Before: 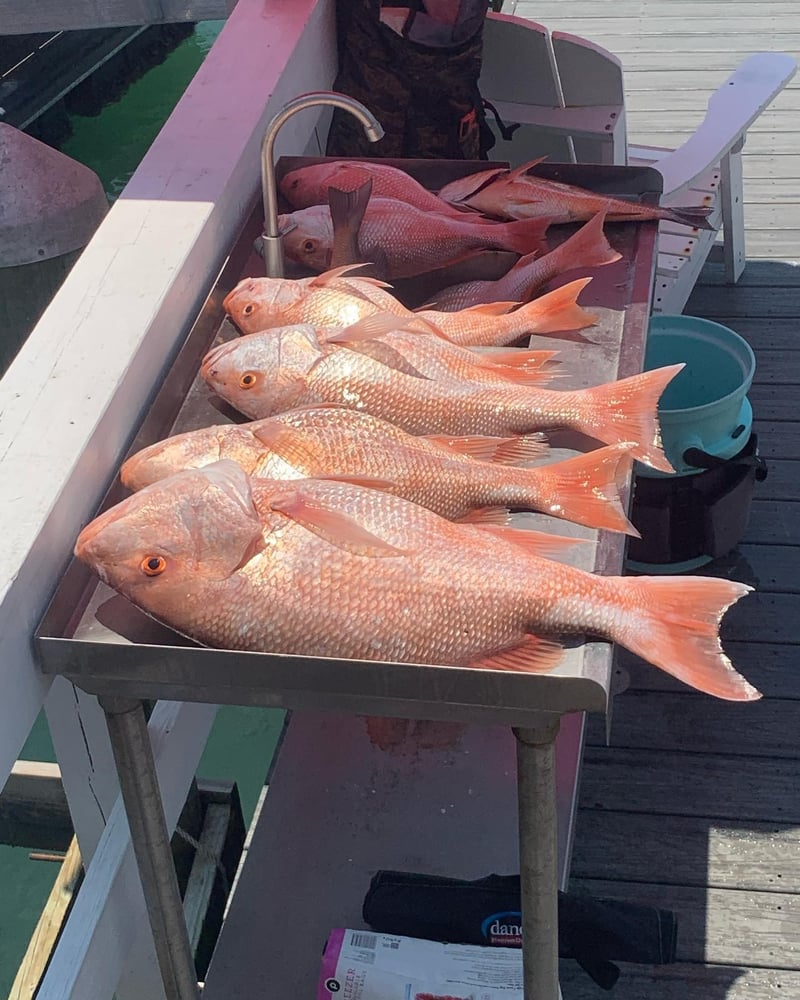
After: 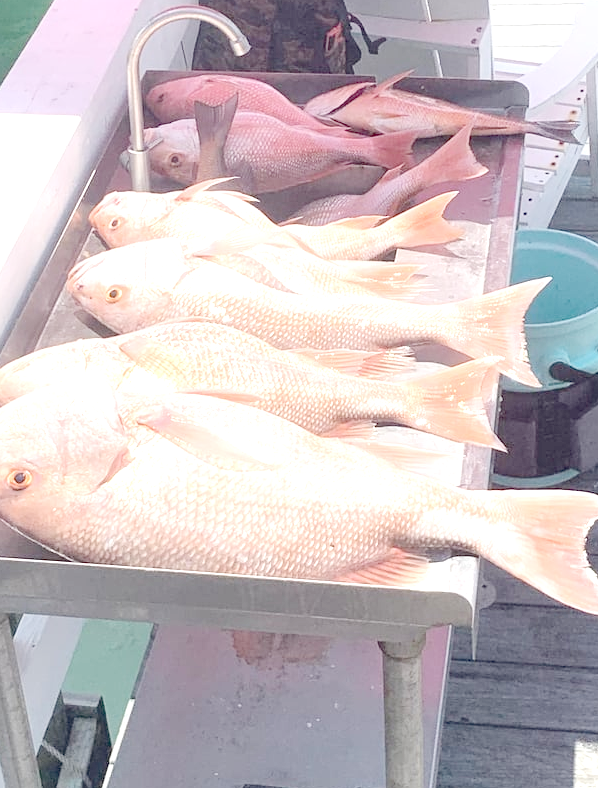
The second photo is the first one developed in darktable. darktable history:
crop: left 16.768%, top 8.653%, right 8.362%, bottom 12.485%
tone equalizer "contrast tone curve: medium": -8 EV -0.75 EV, -7 EV -0.7 EV, -6 EV -0.6 EV, -5 EV -0.4 EV, -3 EV 0.4 EV, -2 EV 0.6 EV, -1 EV 0.7 EV, +0 EV 0.75 EV, edges refinement/feathering 500, mask exposure compensation -1.57 EV, preserve details no
